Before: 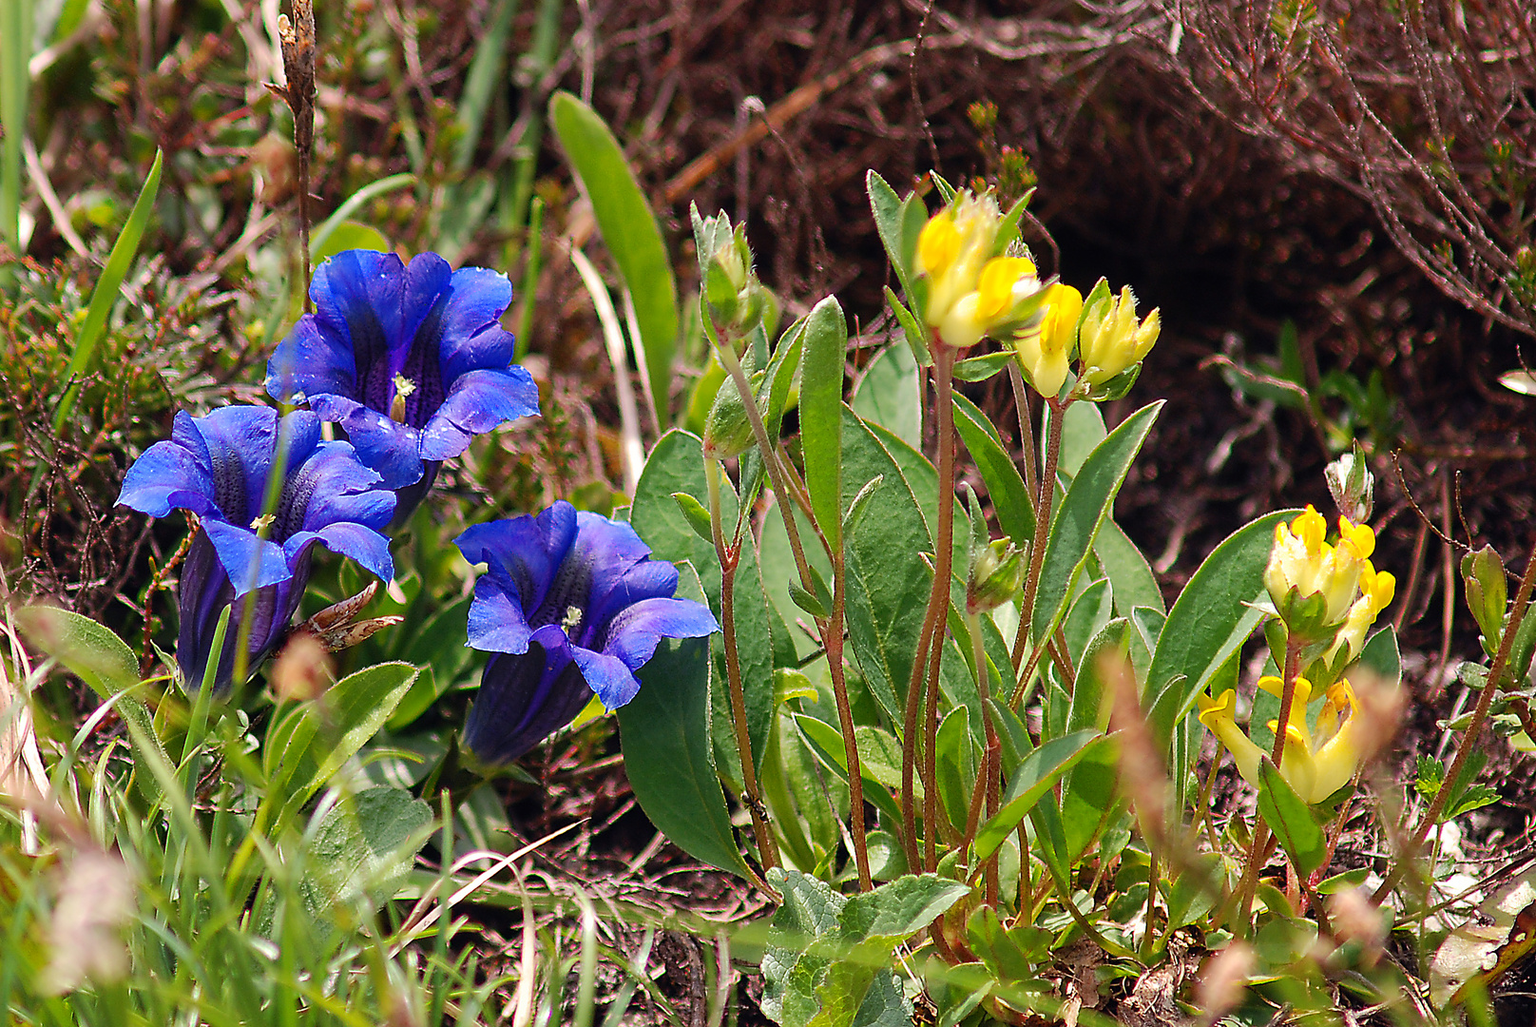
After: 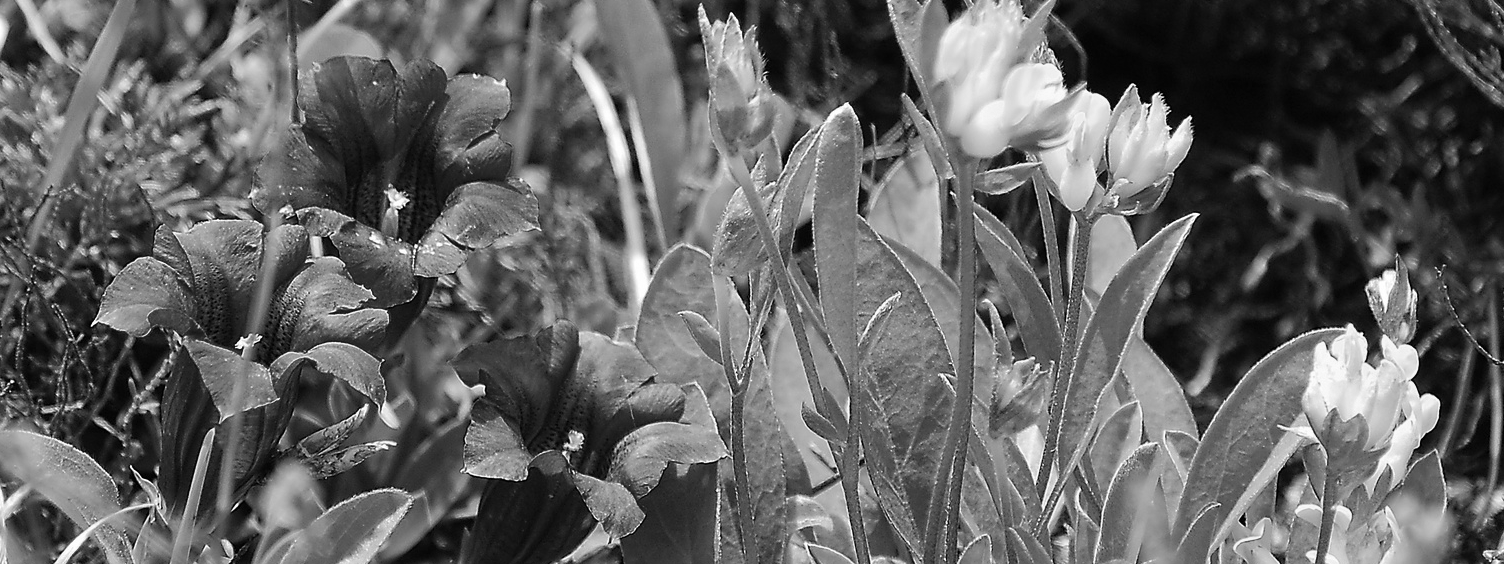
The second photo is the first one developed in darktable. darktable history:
monochrome: a 1.94, b -0.638
crop: left 1.744%, top 19.225%, right 5.069%, bottom 28.357%
white balance: red 1.08, blue 0.791
